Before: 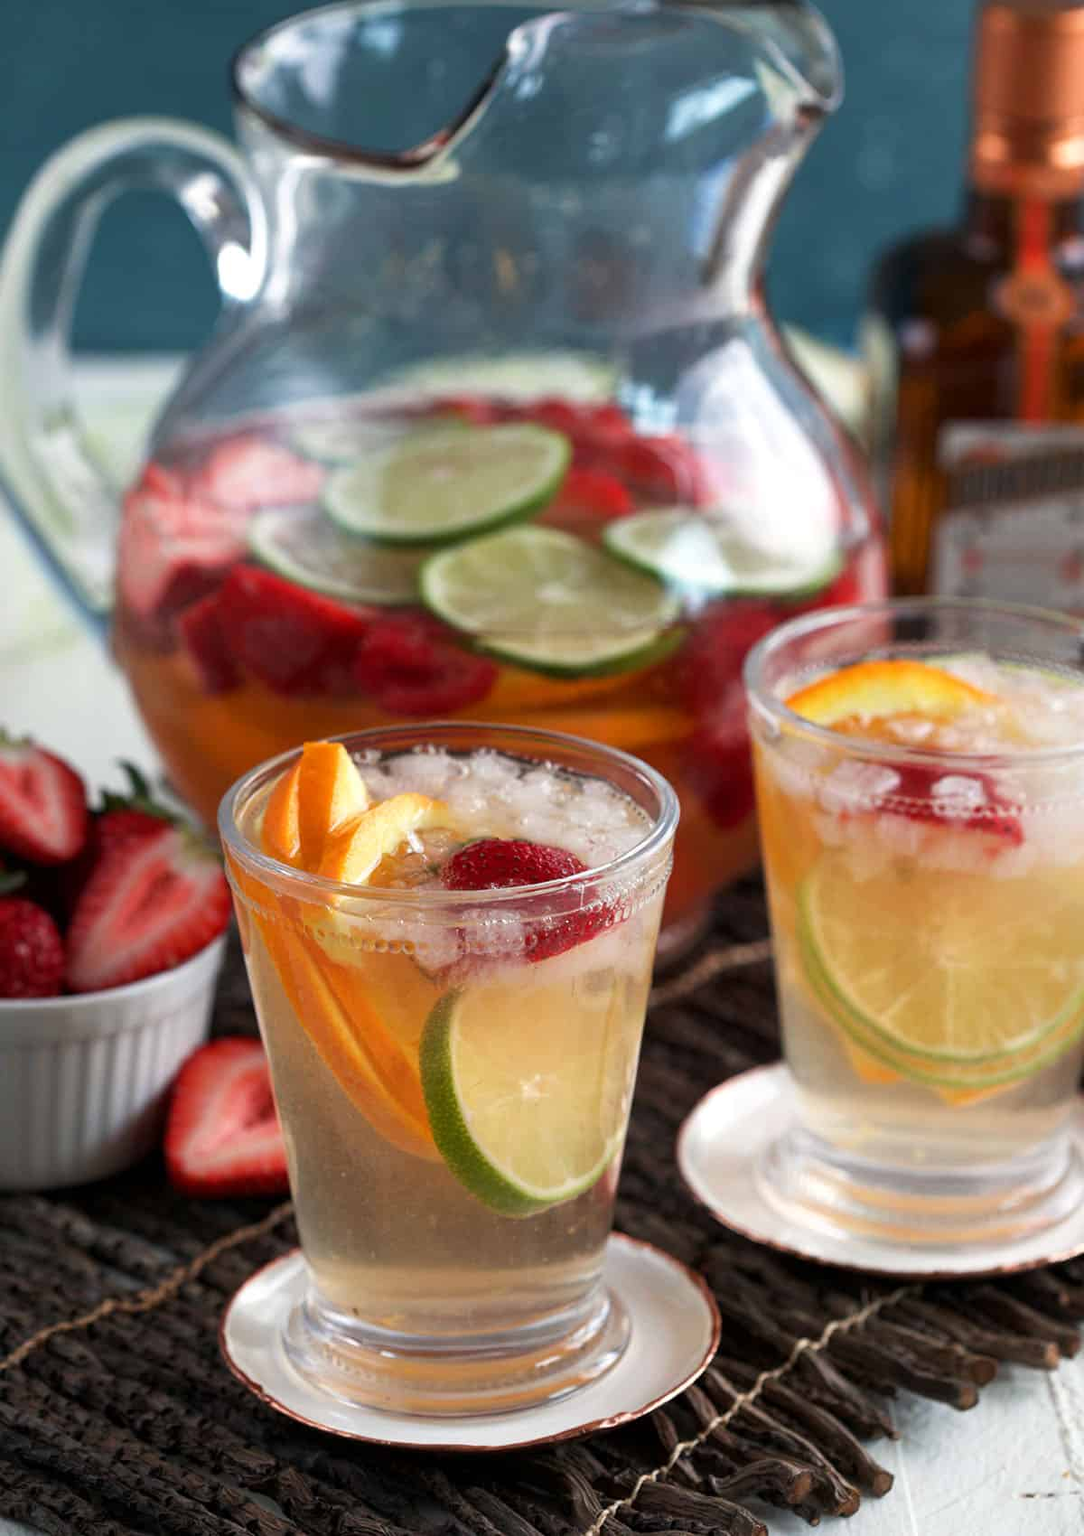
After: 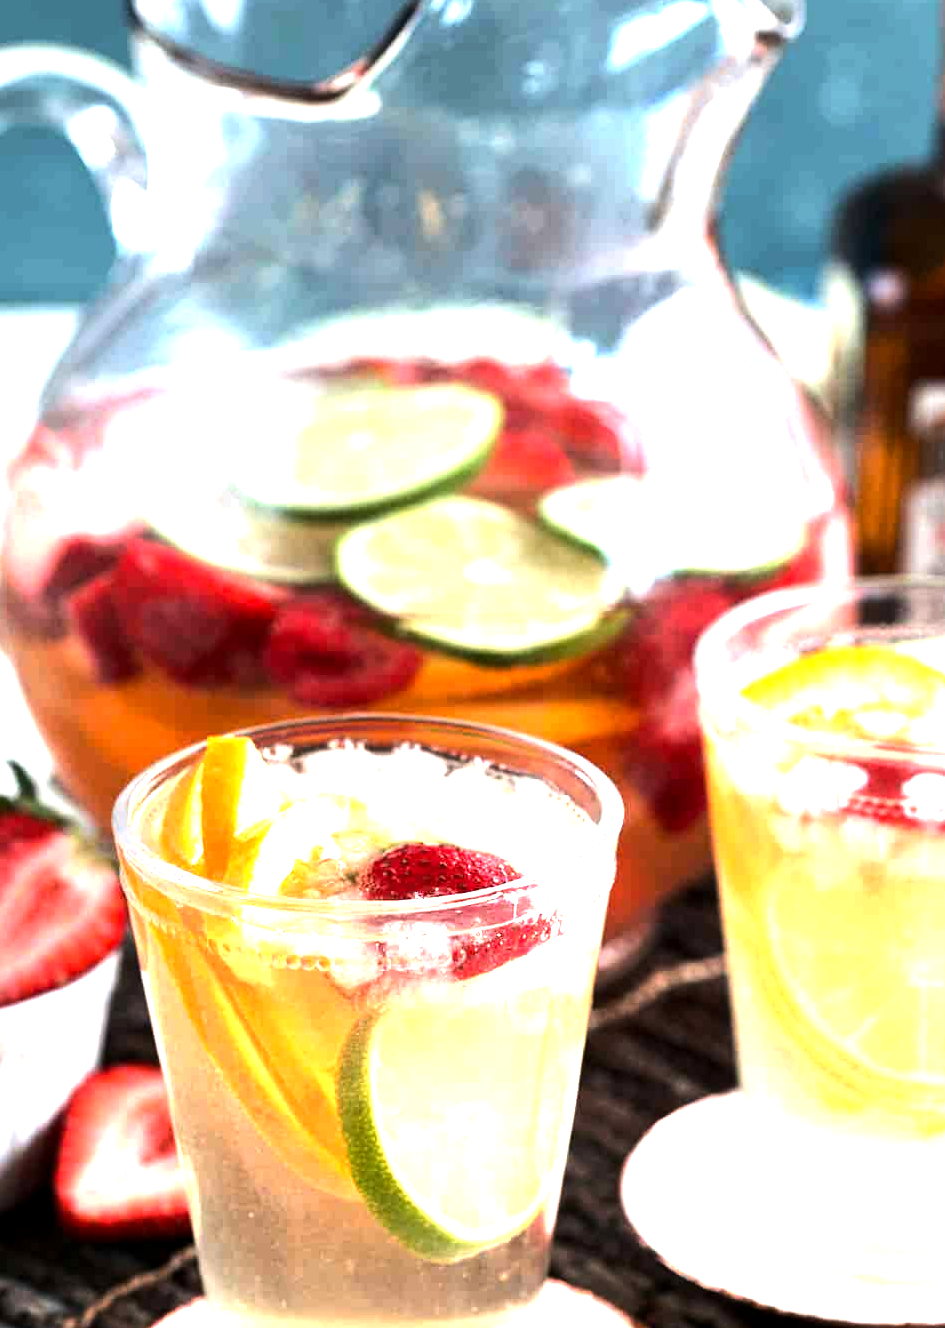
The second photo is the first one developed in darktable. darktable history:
crop and rotate: left 10.77%, top 5.1%, right 10.41%, bottom 16.76%
tone equalizer: -8 EV -1.08 EV, -7 EV -1.01 EV, -6 EV -0.867 EV, -5 EV -0.578 EV, -3 EV 0.578 EV, -2 EV 0.867 EV, -1 EV 1.01 EV, +0 EV 1.08 EV, edges refinement/feathering 500, mask exposure compensation -1.57 EV, preserve details no
white balance: emerald 1
exposure: black level correction 0.001, exposure 1.116 EV, compensate highlight preservation false
